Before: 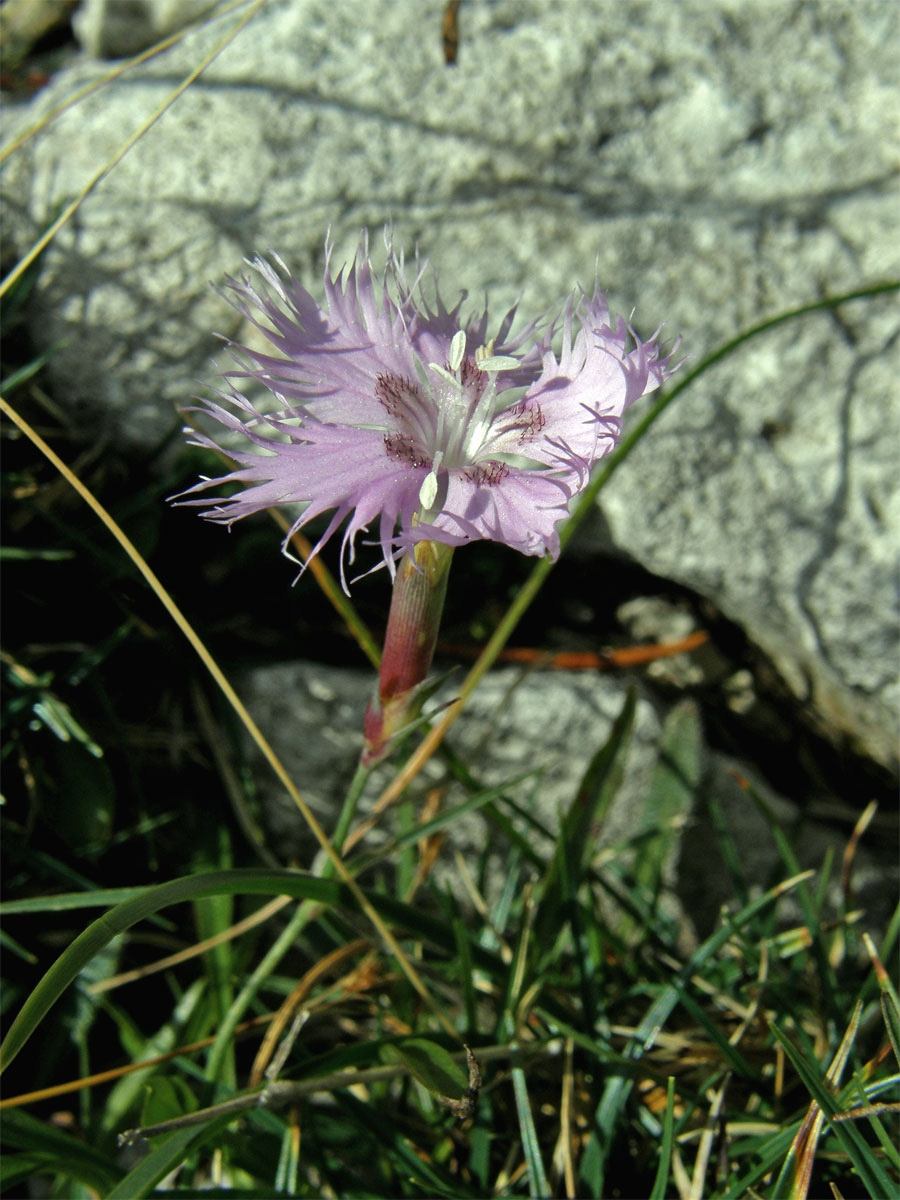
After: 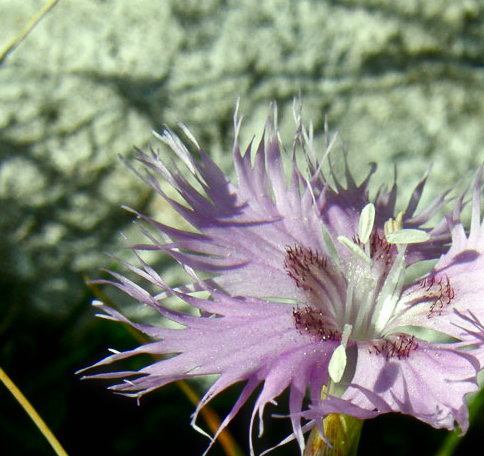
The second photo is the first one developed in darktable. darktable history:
haze removal: strength -0.098, compatibility mode true, adaptive false
contrast brightness saturation: contrast 0.209, brightness -0.105, saturation 0.215
crop: left 10.146%, top 10.584%, right 35.967%, bottom 51.372%
color balance rgb: perceptual saturation grading › global saturation 13.865%, perceptual saturation grading › highlights -30.444%, perceptual saturation grading › shadows 51.686%, global vibrance 20%
